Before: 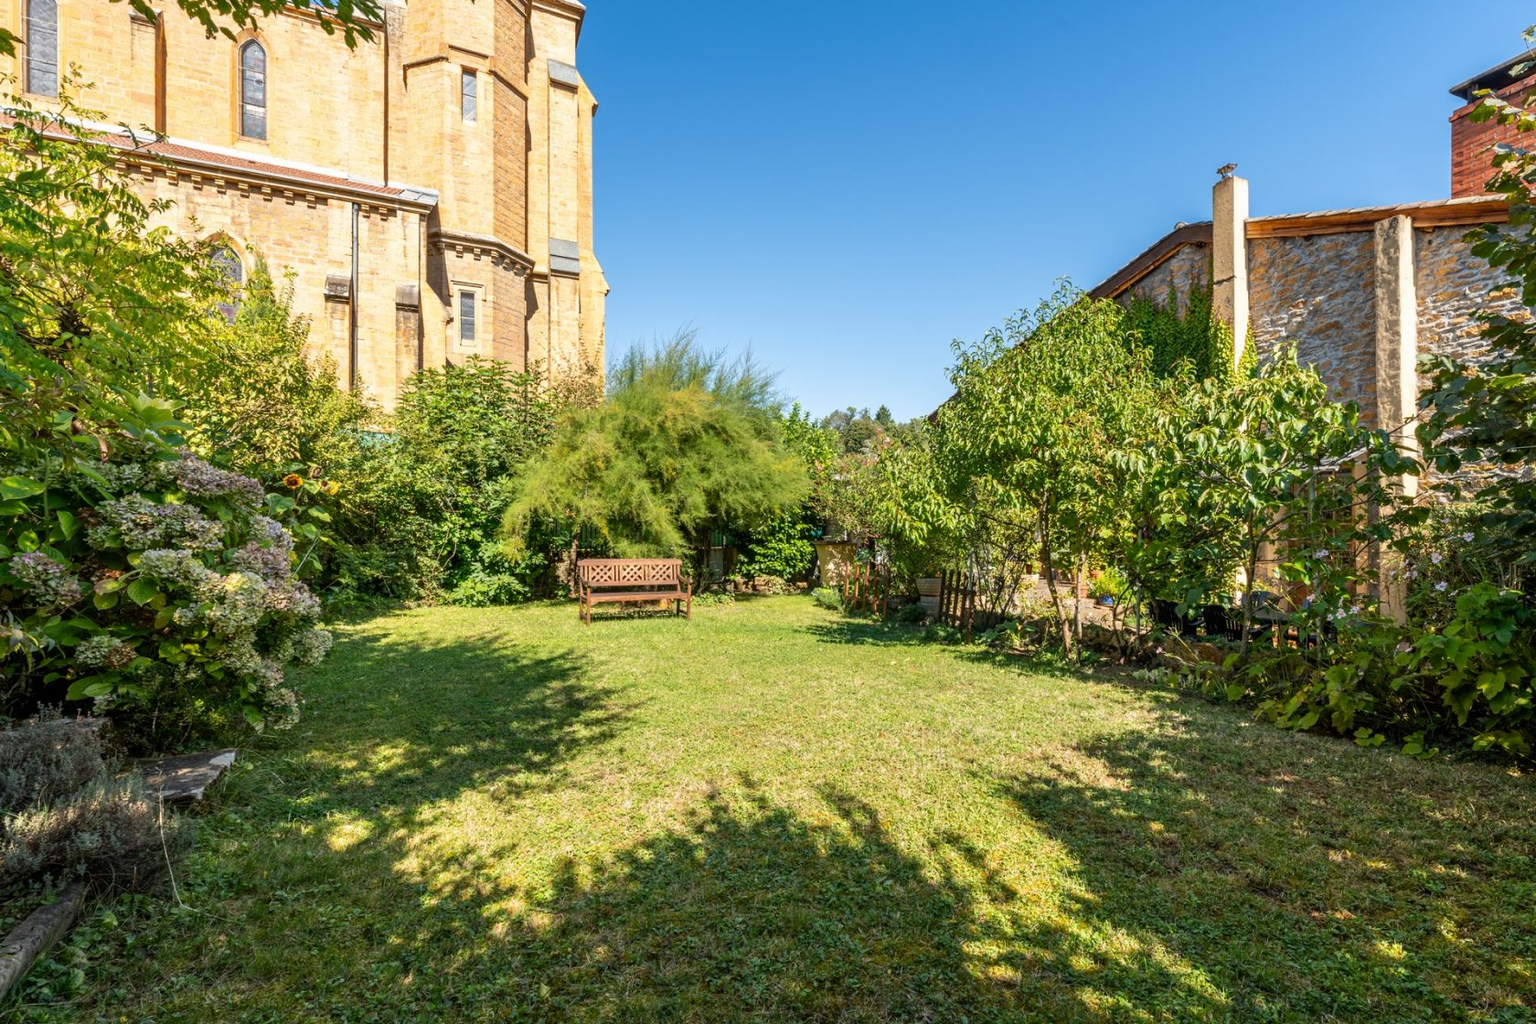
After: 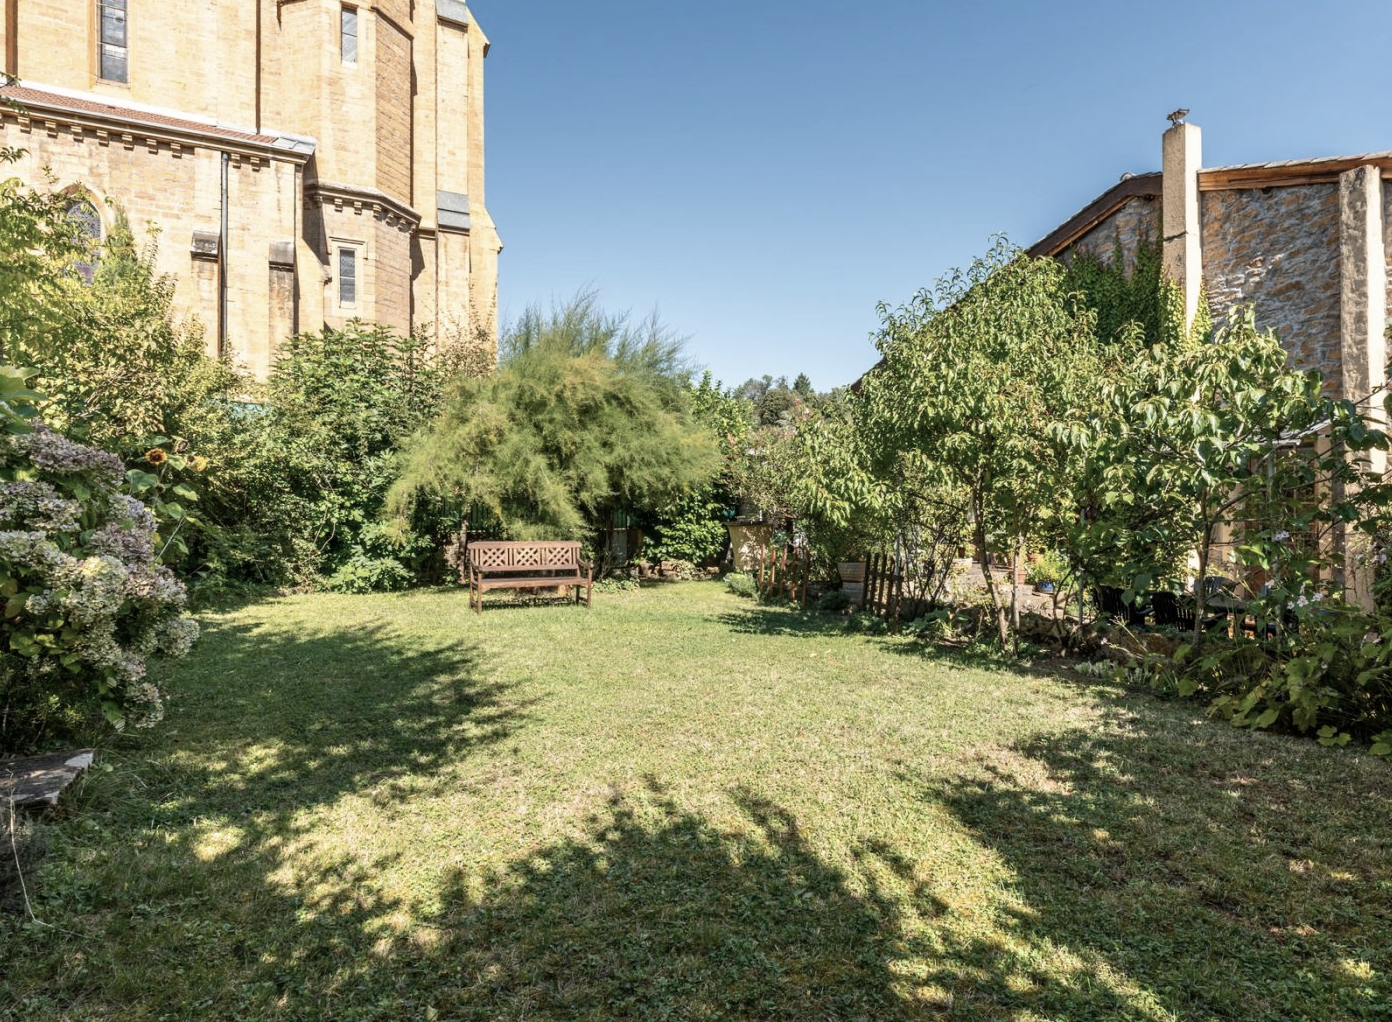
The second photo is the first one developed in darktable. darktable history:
crop: left 9.813%, top 6.305%, right 7.293%, bottom 2.42%
contrast brightness saturation: contrast 0.095, saturation -0.368
